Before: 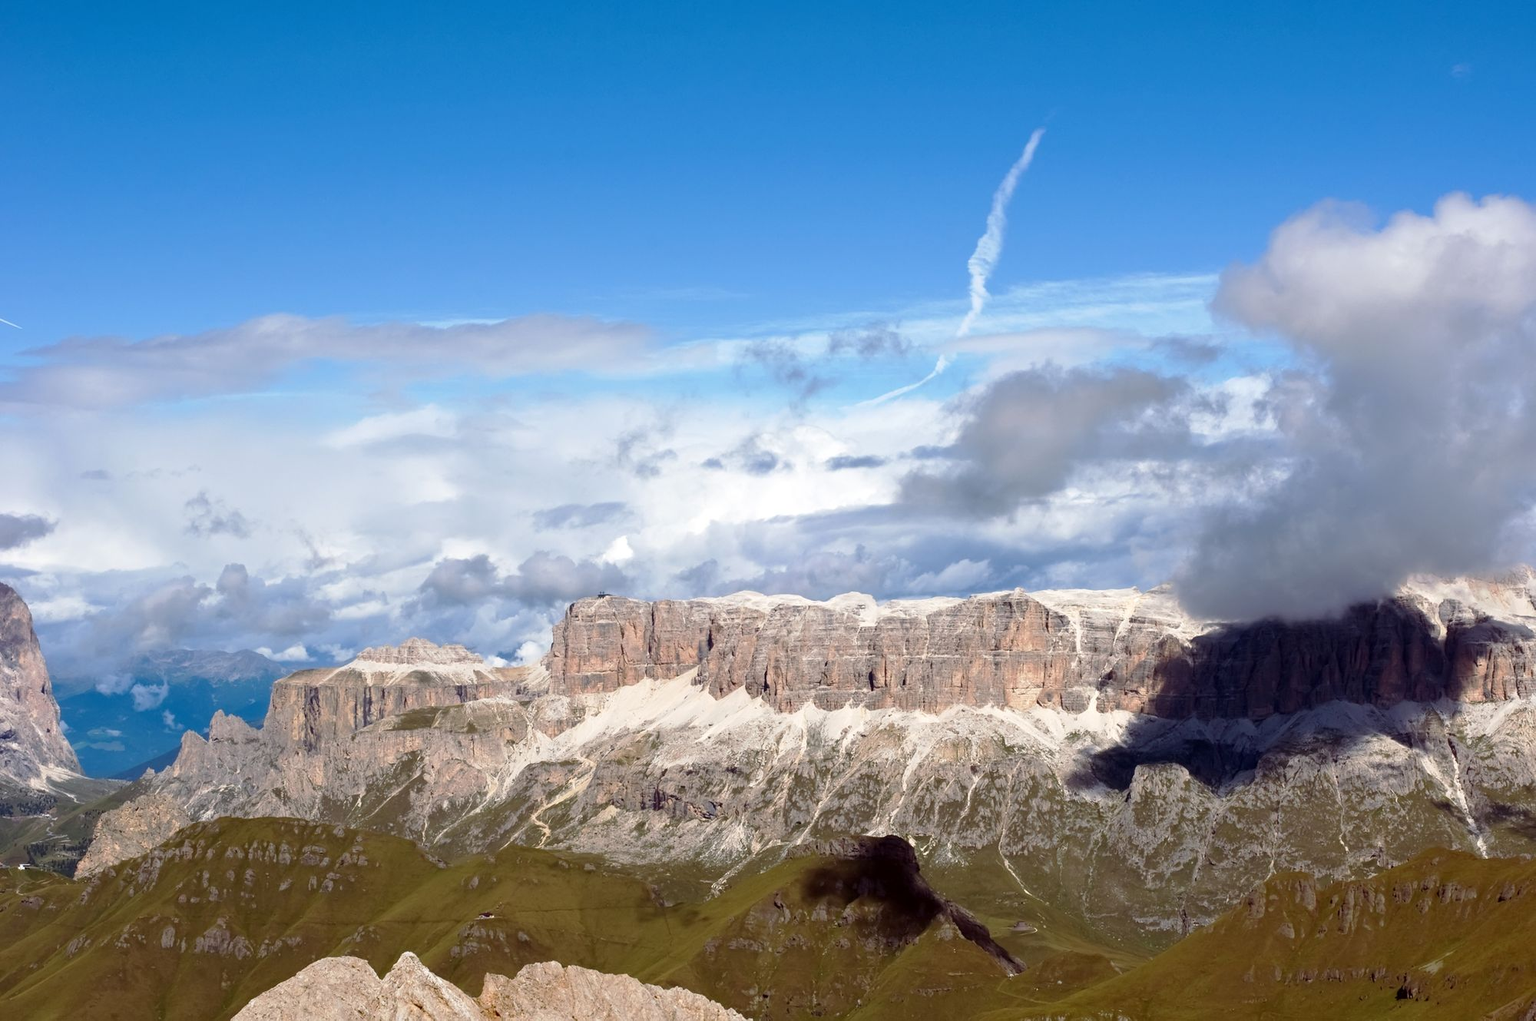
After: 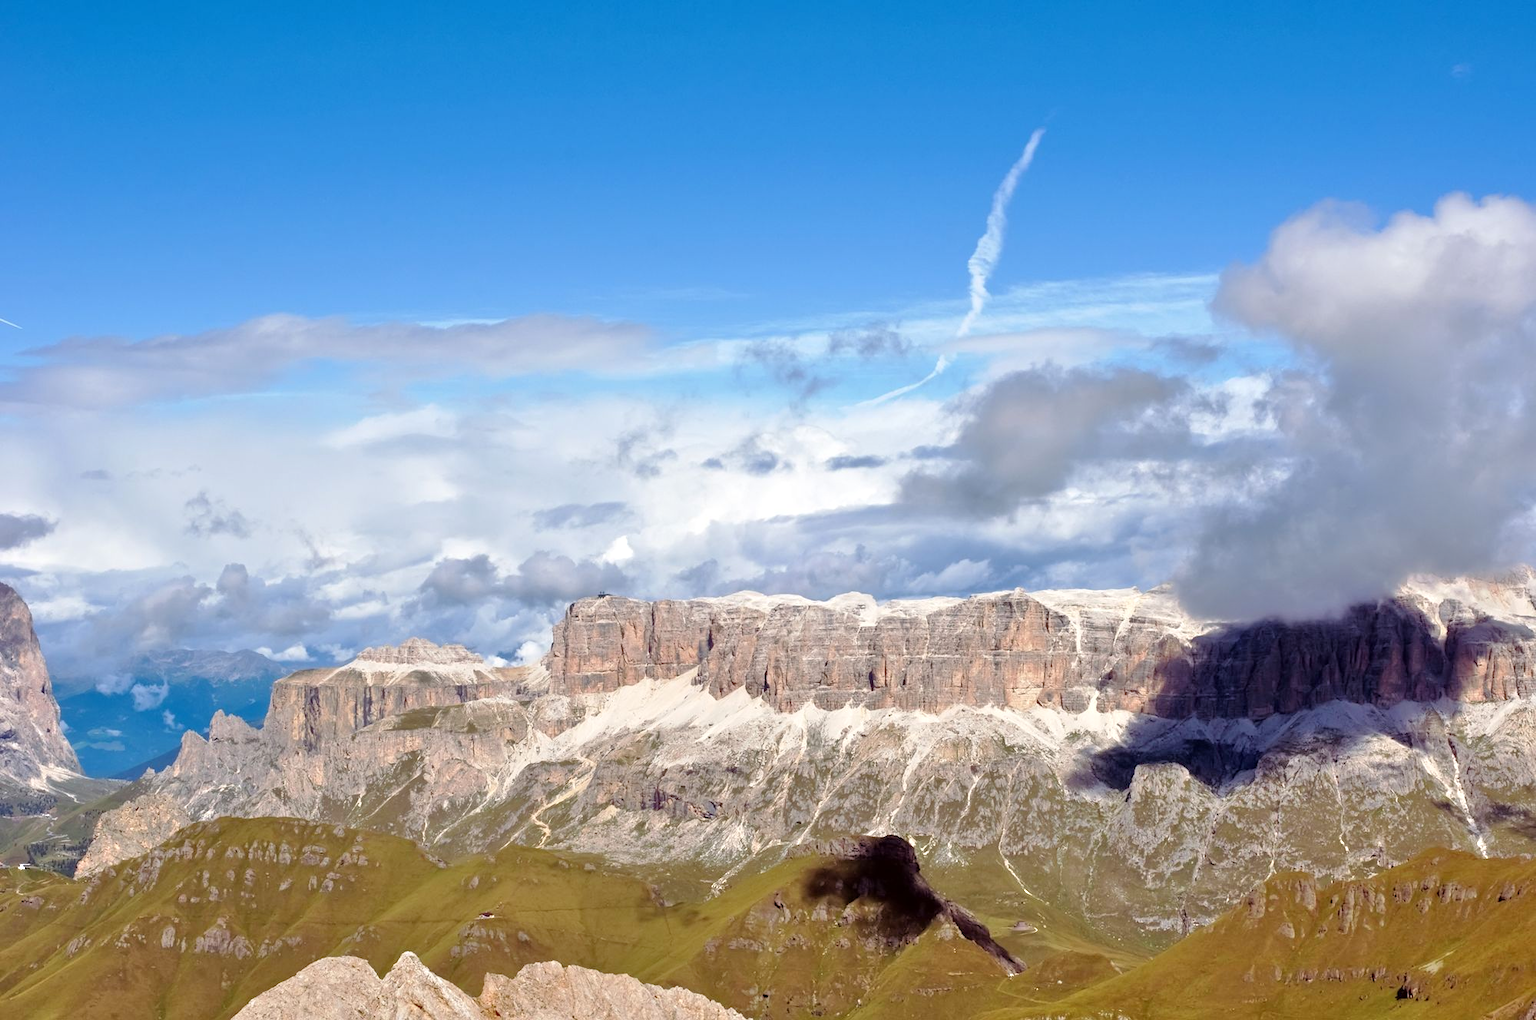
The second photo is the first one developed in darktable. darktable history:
tone equalizer: -7 EV 0.162 EV, -6 EV 0.635 EV, -5 EV 1.13 EV, -4 EV 1.35 EV, -3 EV 1.12 EV, -2 EV 0.6 EV, -1 EV 0.151 EV, mask exposure compensation -0.488 EV
